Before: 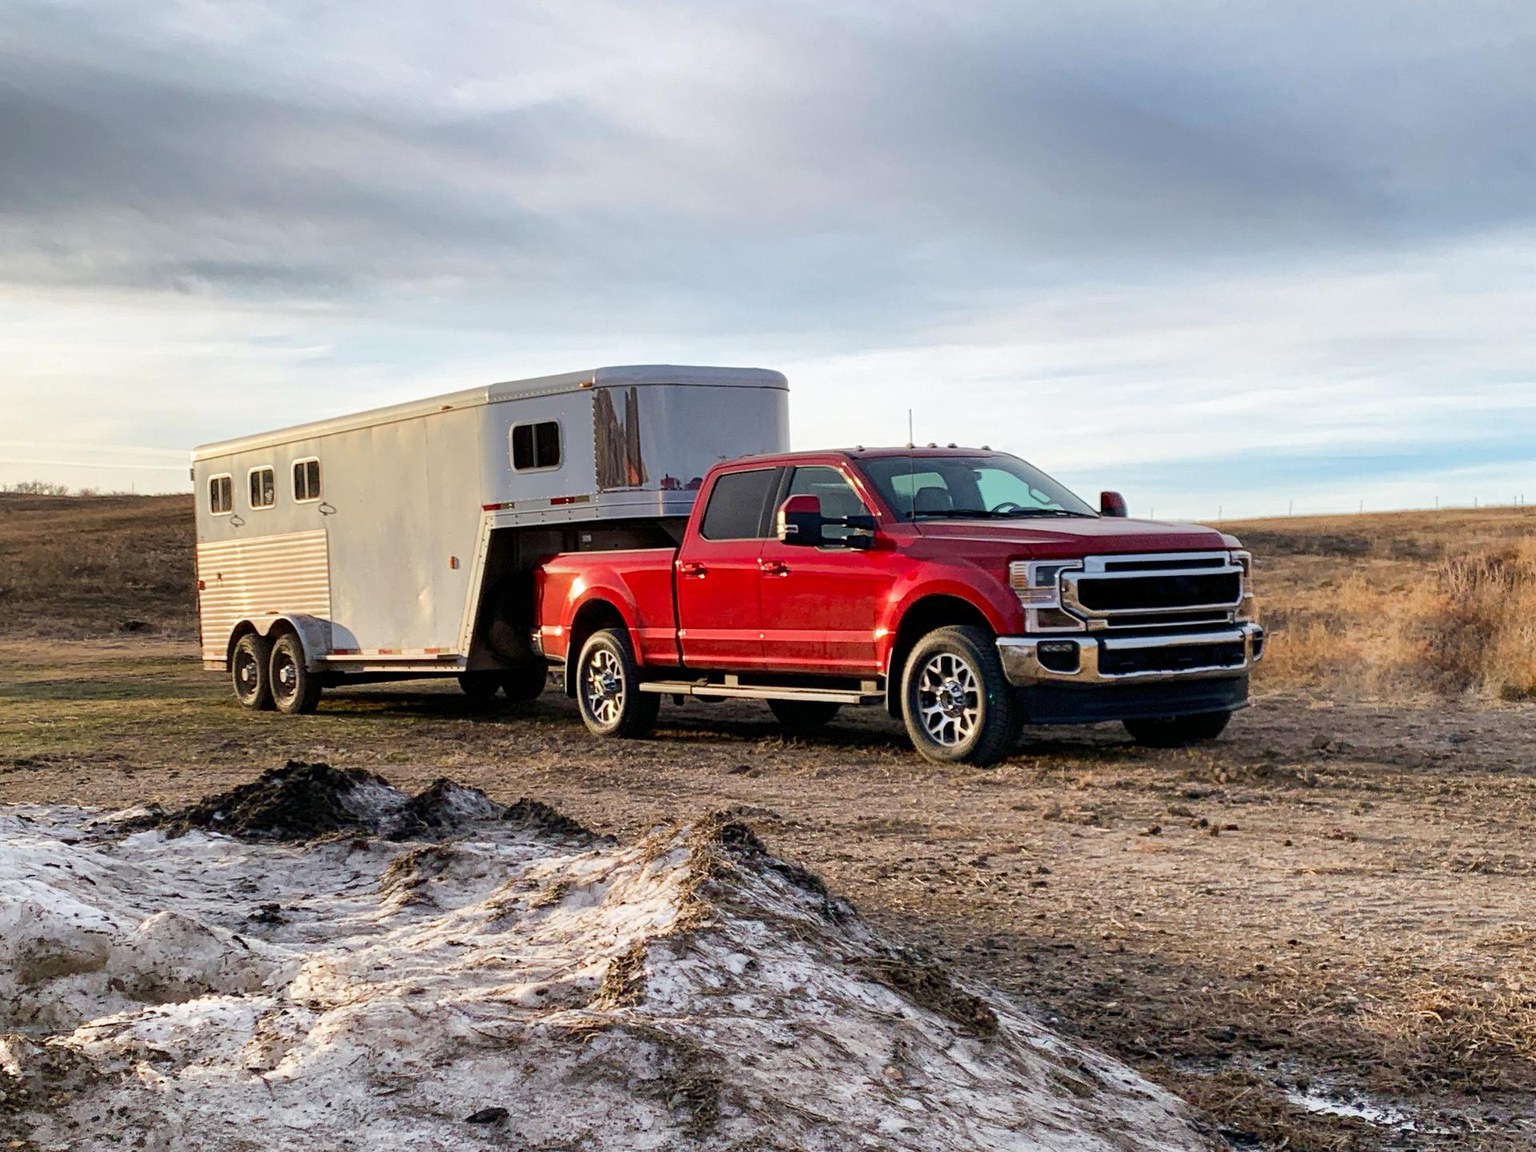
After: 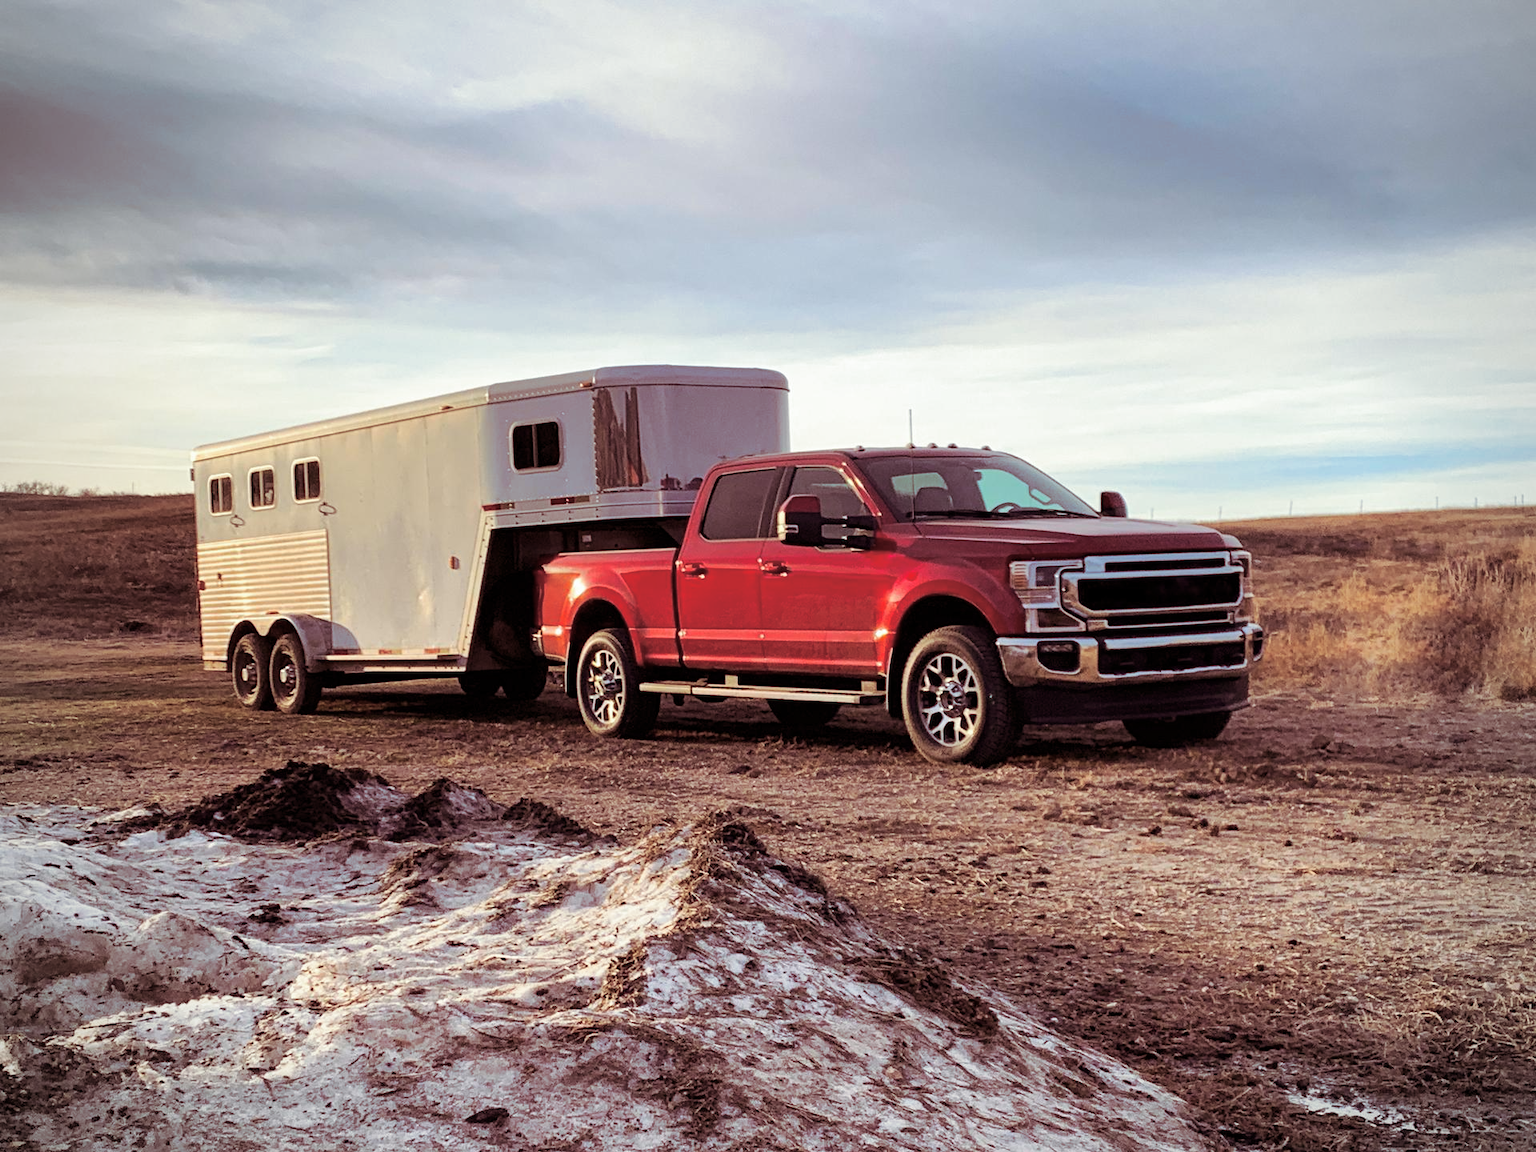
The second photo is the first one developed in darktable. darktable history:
vignetting: fall-off radius 60.65%
split-toning: on, module defaults
